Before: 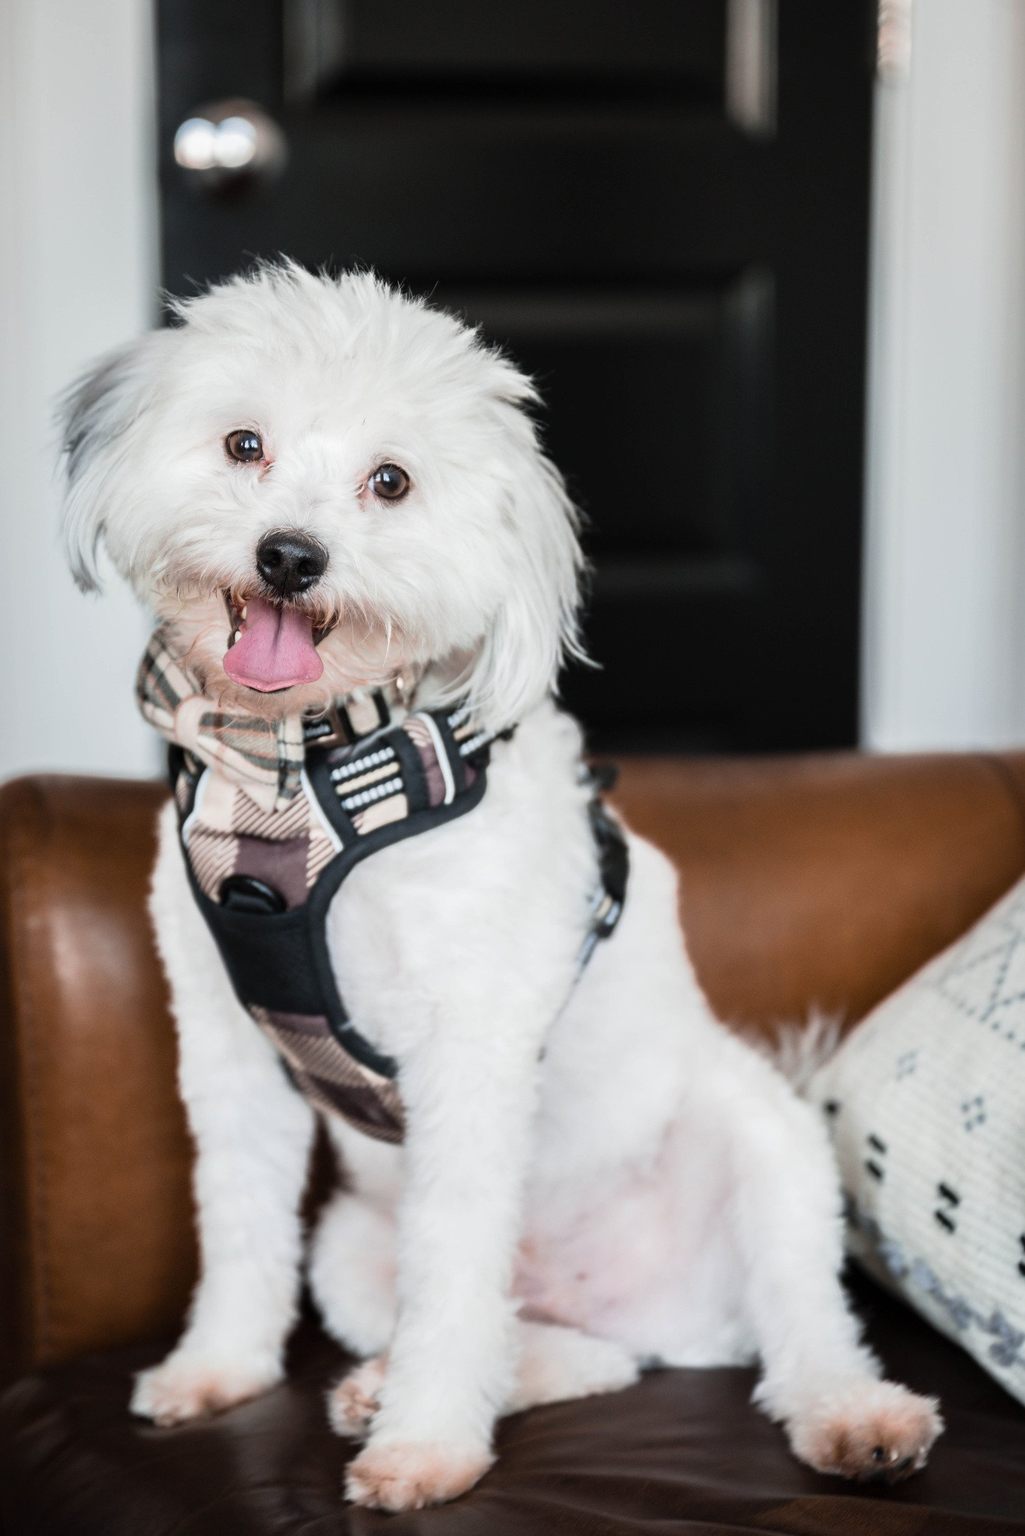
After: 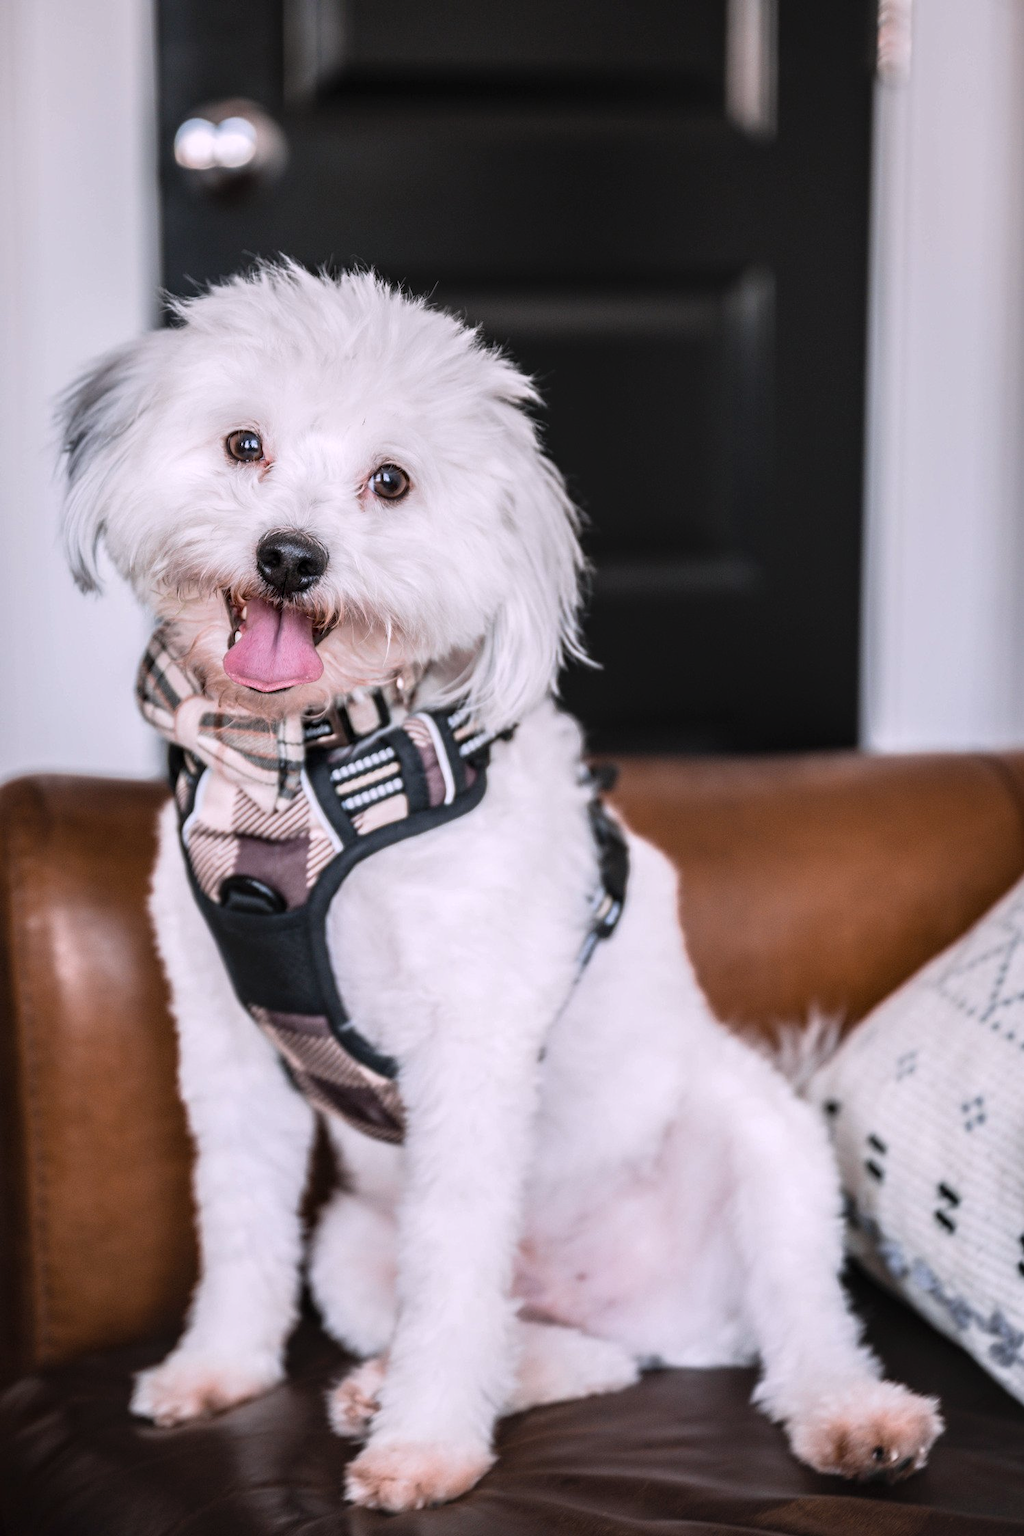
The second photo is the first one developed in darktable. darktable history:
white balance: red 1.05, blue 1.072
local contrast: on, module defaults
